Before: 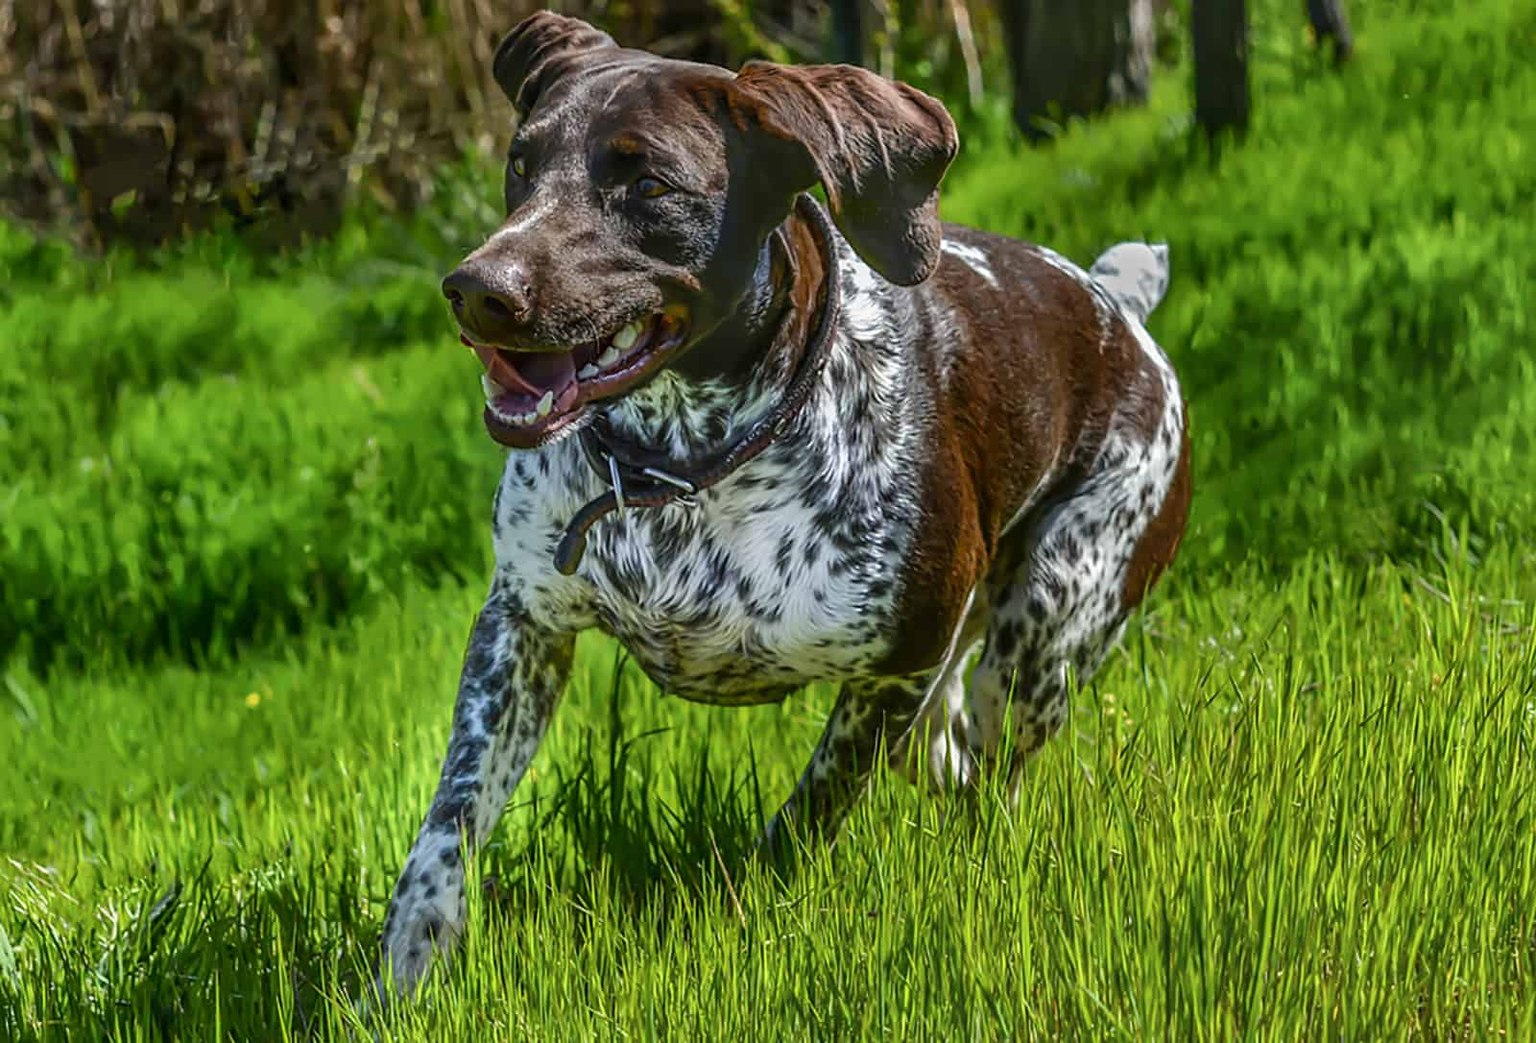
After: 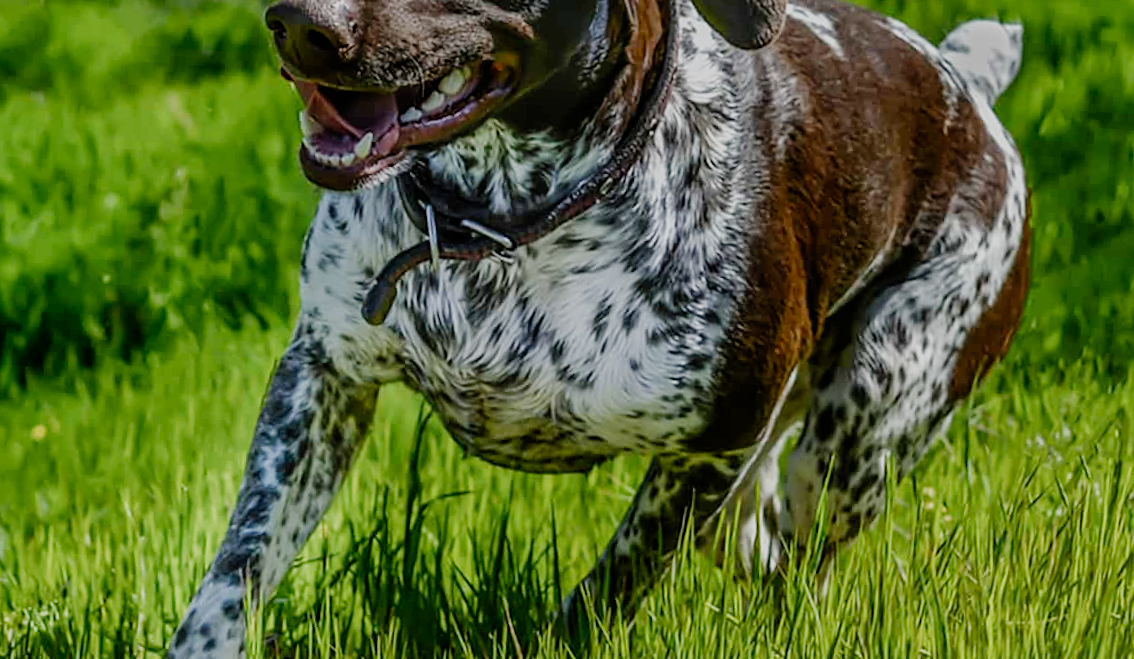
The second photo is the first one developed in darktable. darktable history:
exposure: black level correction 0, exposure 0 EV, compensate highlight preservation false
filmic rgb: black relative exposure -7.65 EV, white relative exposure 4.56 EV, hardness 3.61, preserve chrominance no, color science v4 (2020), contrast in shadows soft
crop and rotate: angle -3.96°, left 9.729%, top 21.321%, right 12.294%, bottom 11.951%
